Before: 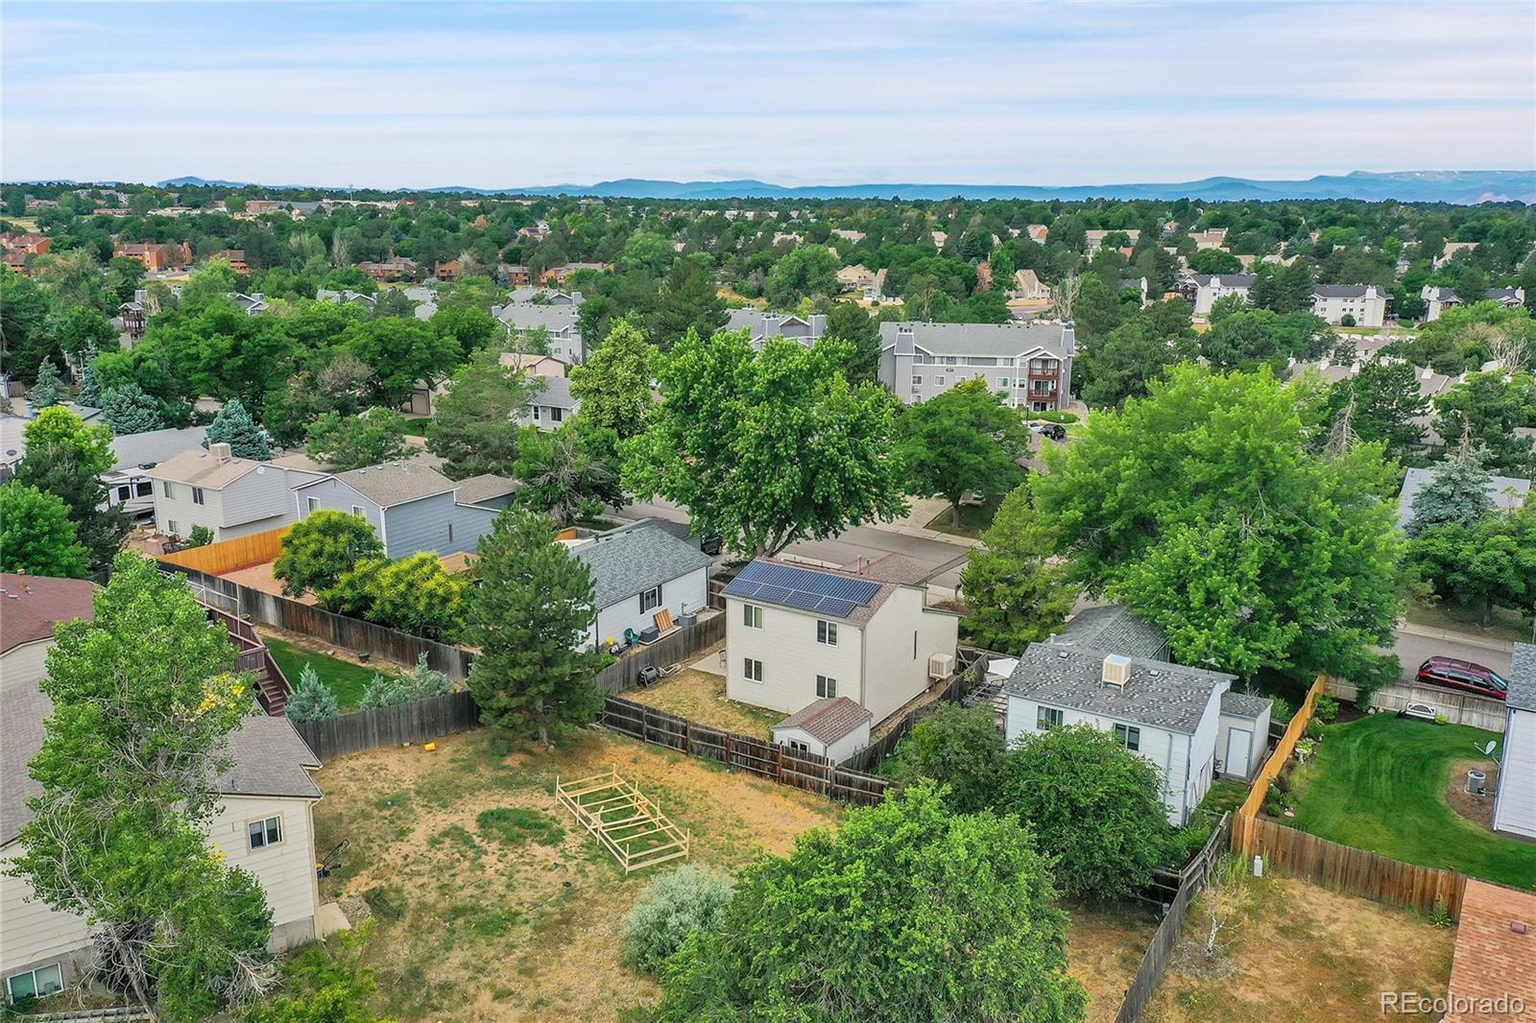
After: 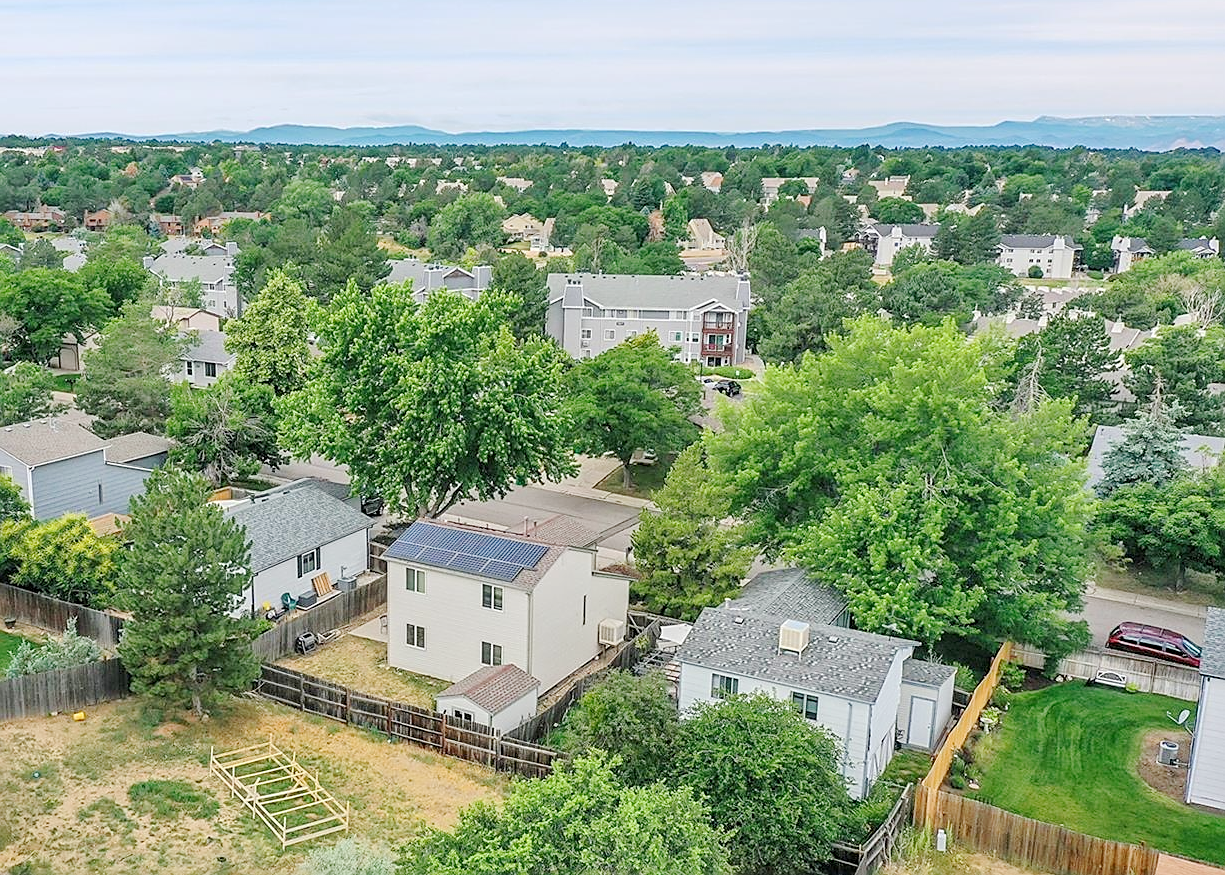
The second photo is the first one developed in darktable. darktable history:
crop: left 23.095%, top 5.827%, bottom 11.854%
base curve: curves: ch0 [(0, 0) (0.158, 0.273) (0.879, 0.895) (1, 1)], preserve colors none
exposure: compensate highlight preservation false
sharpen: on, module defaults
